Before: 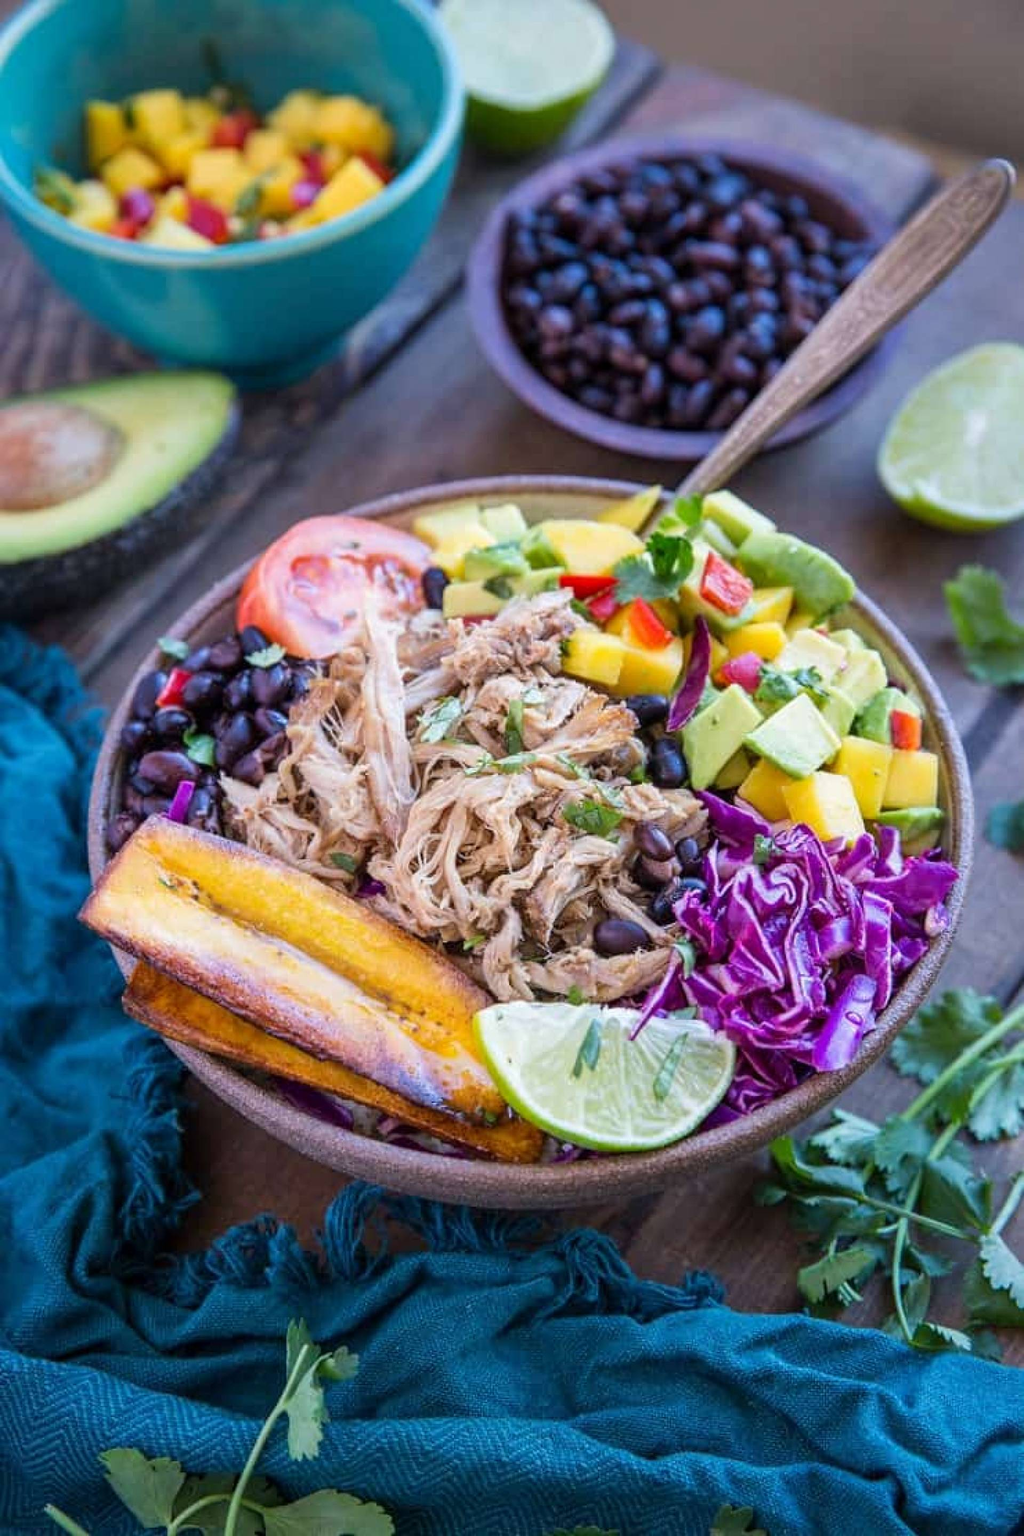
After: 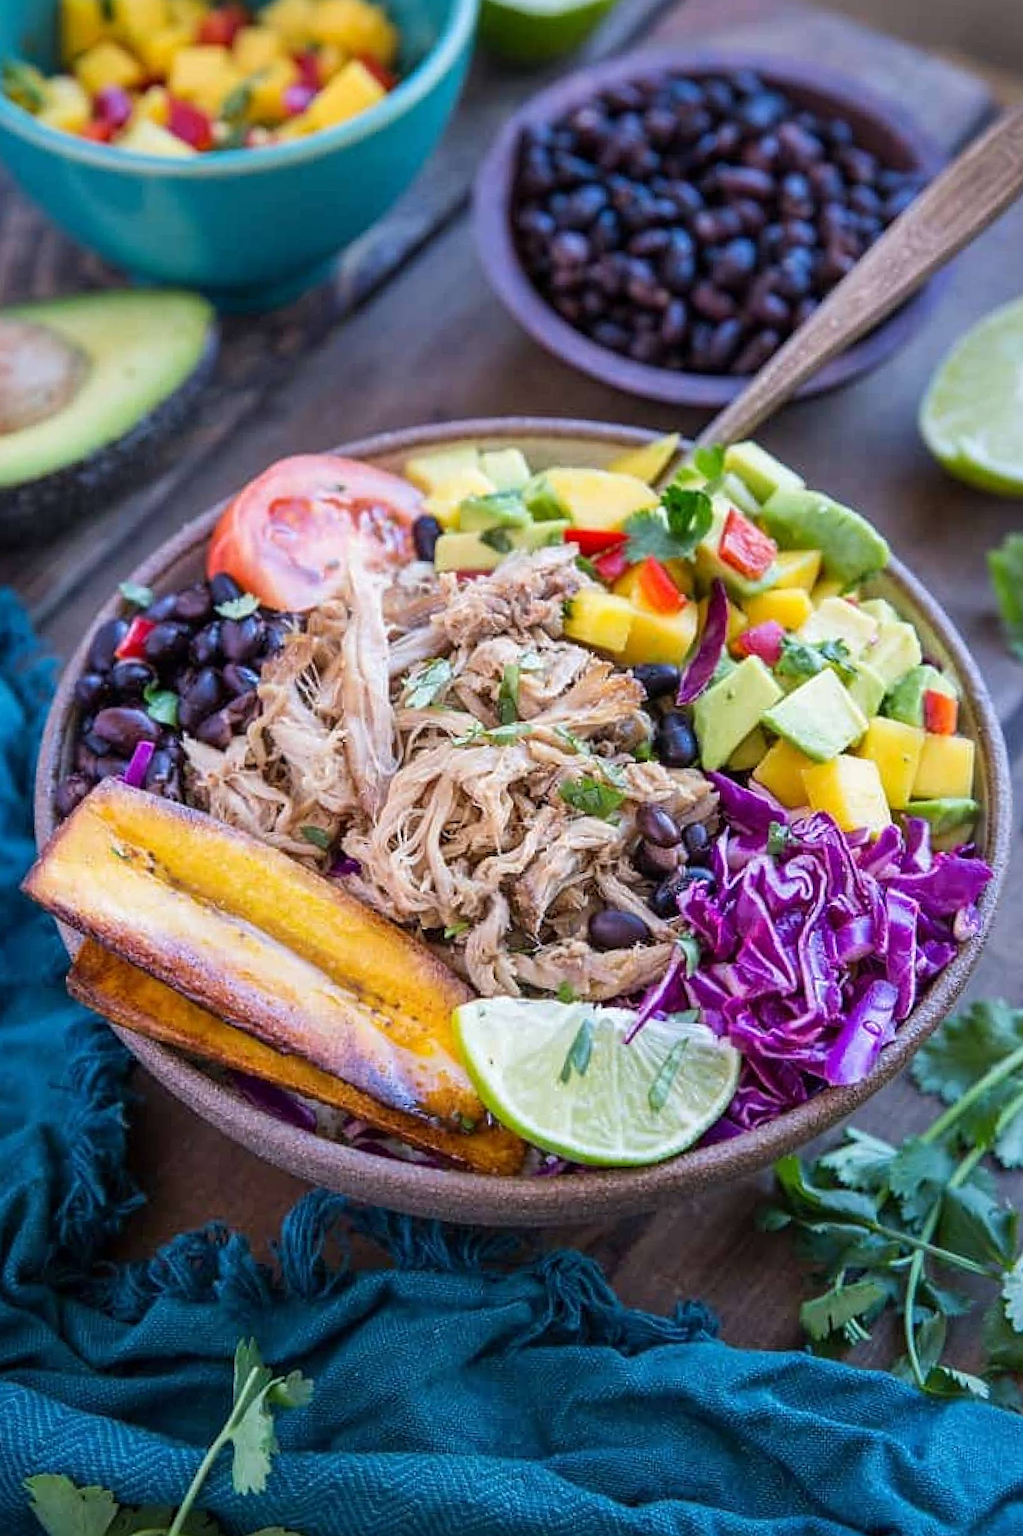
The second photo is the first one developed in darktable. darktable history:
crop and rotate: angle -1.96°, left 3.097%, top 4.154%, right 1.586%, bottom 0.529%
sharpen: on, module defaults
